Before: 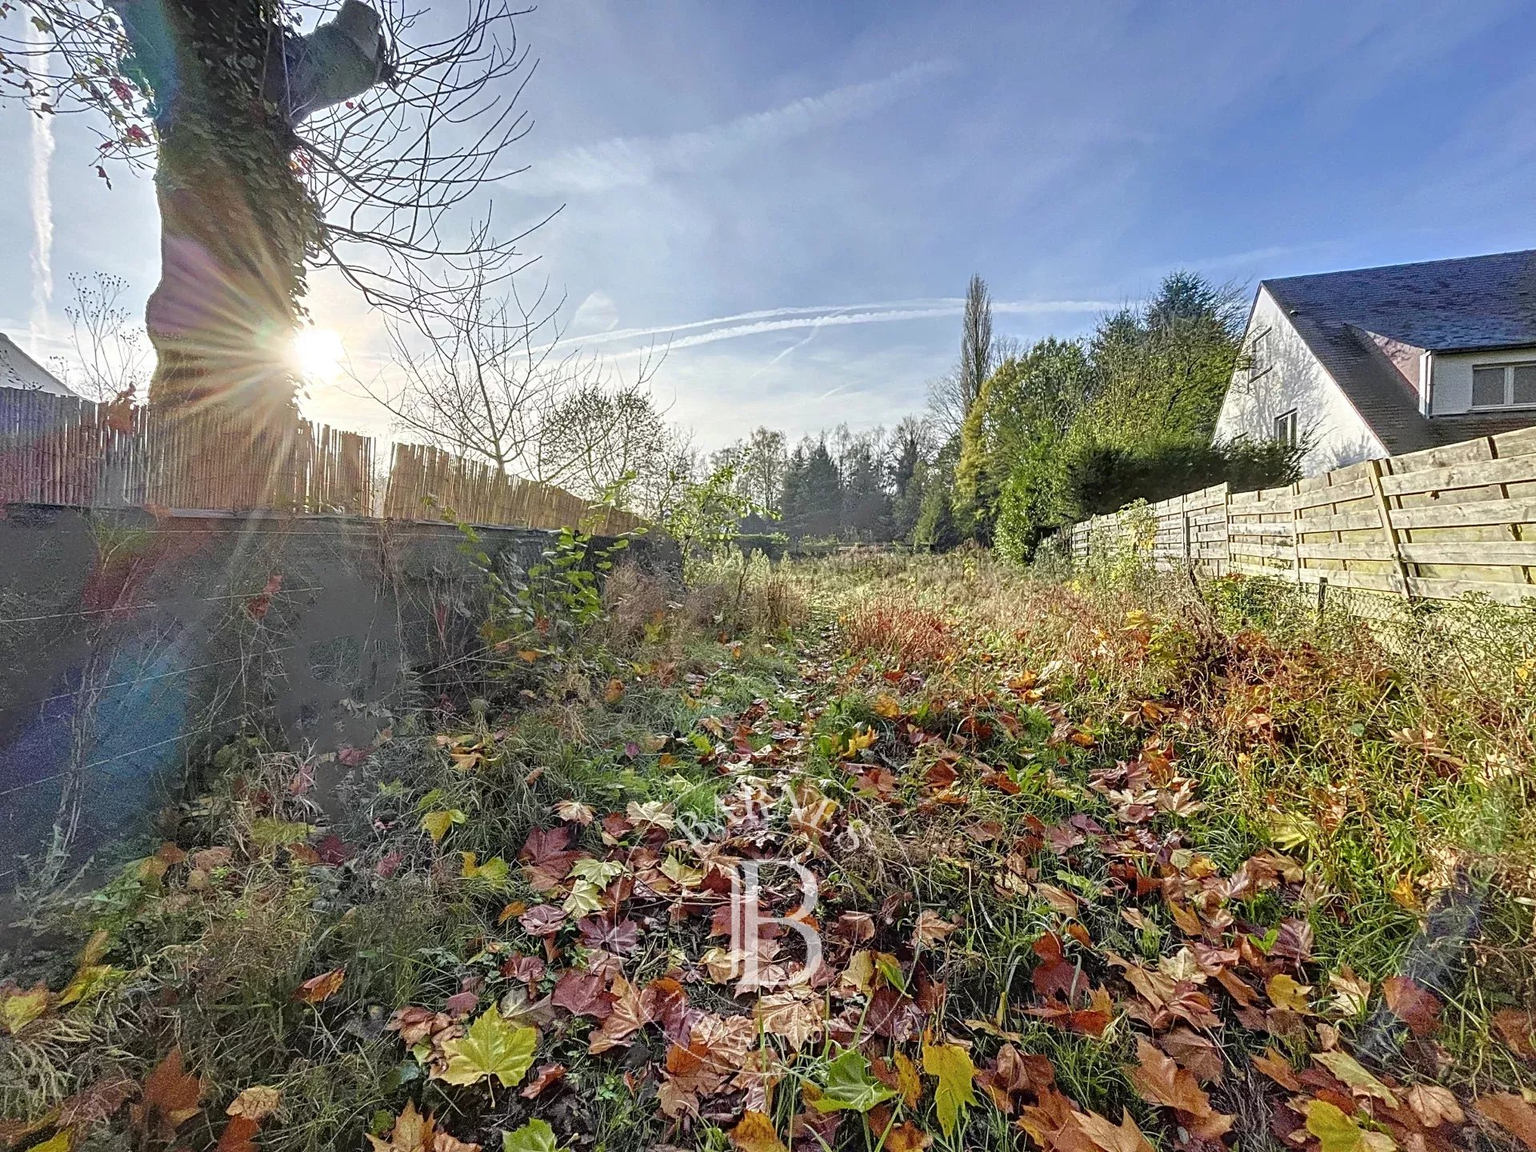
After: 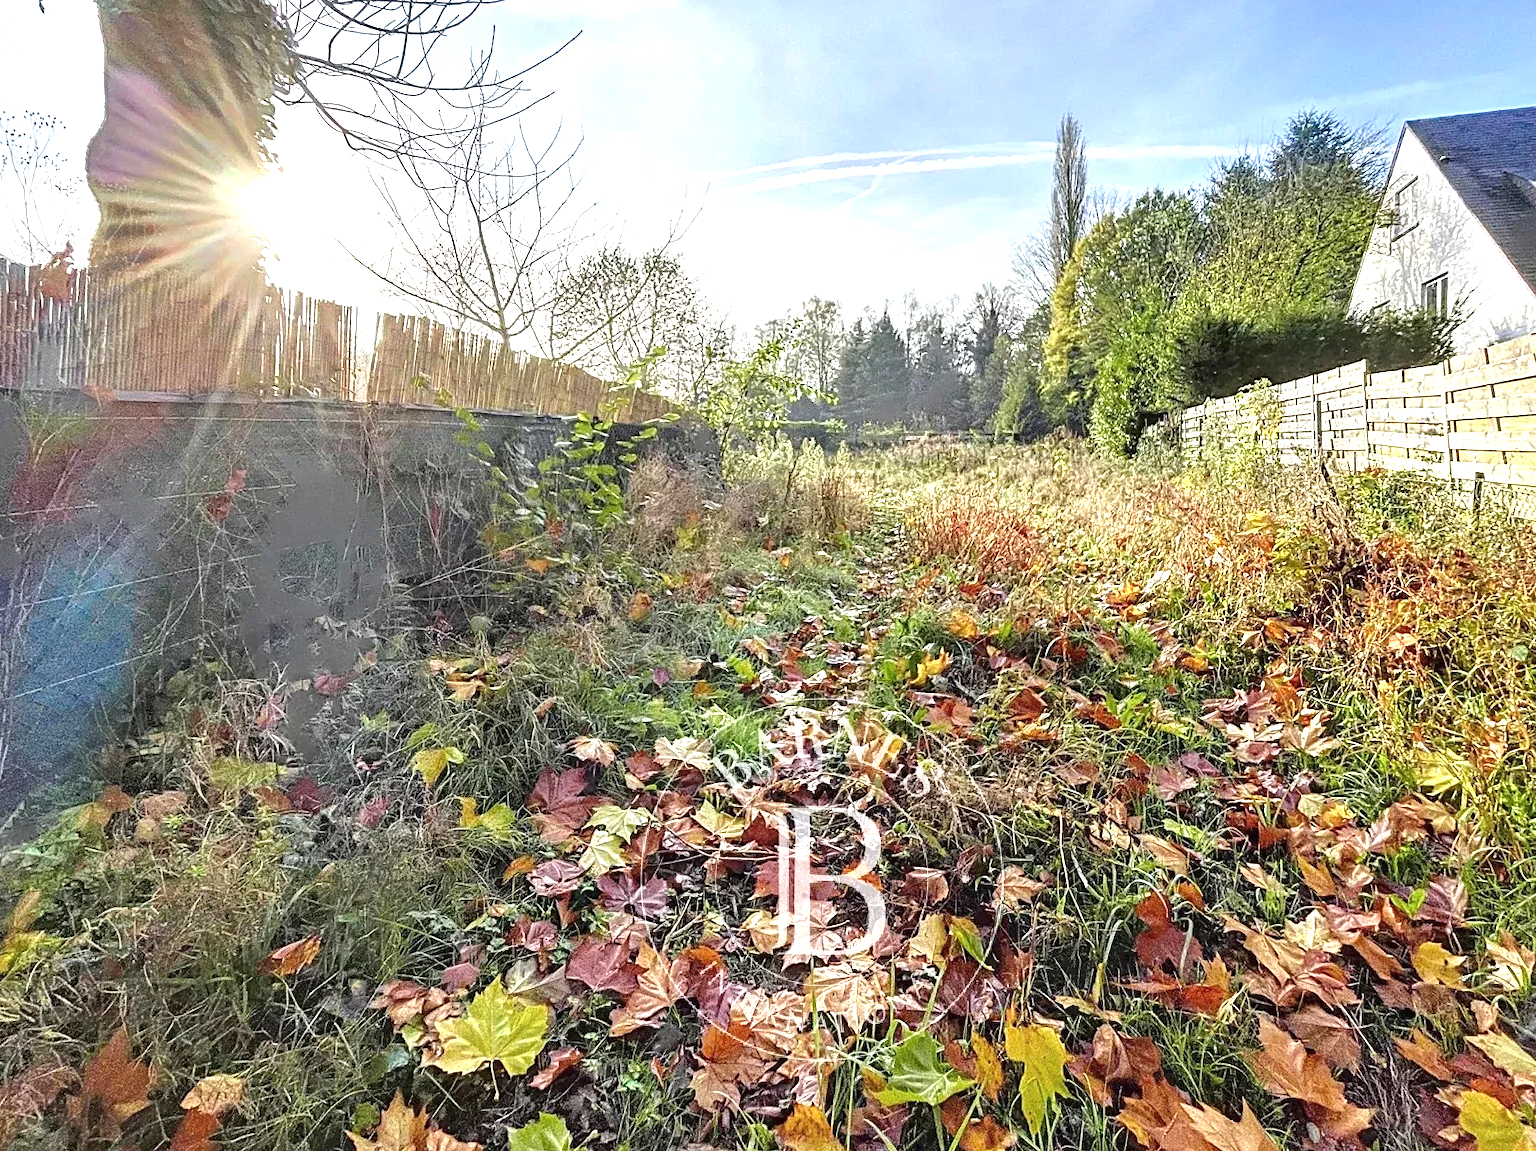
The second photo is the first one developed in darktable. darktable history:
crop and rotate: left 4.842%, top 15.51%, right 10.668%
exposure: black level correction 0, exposure 0.9 EV, compensate exposure bias true, compensate highlight preservation false
